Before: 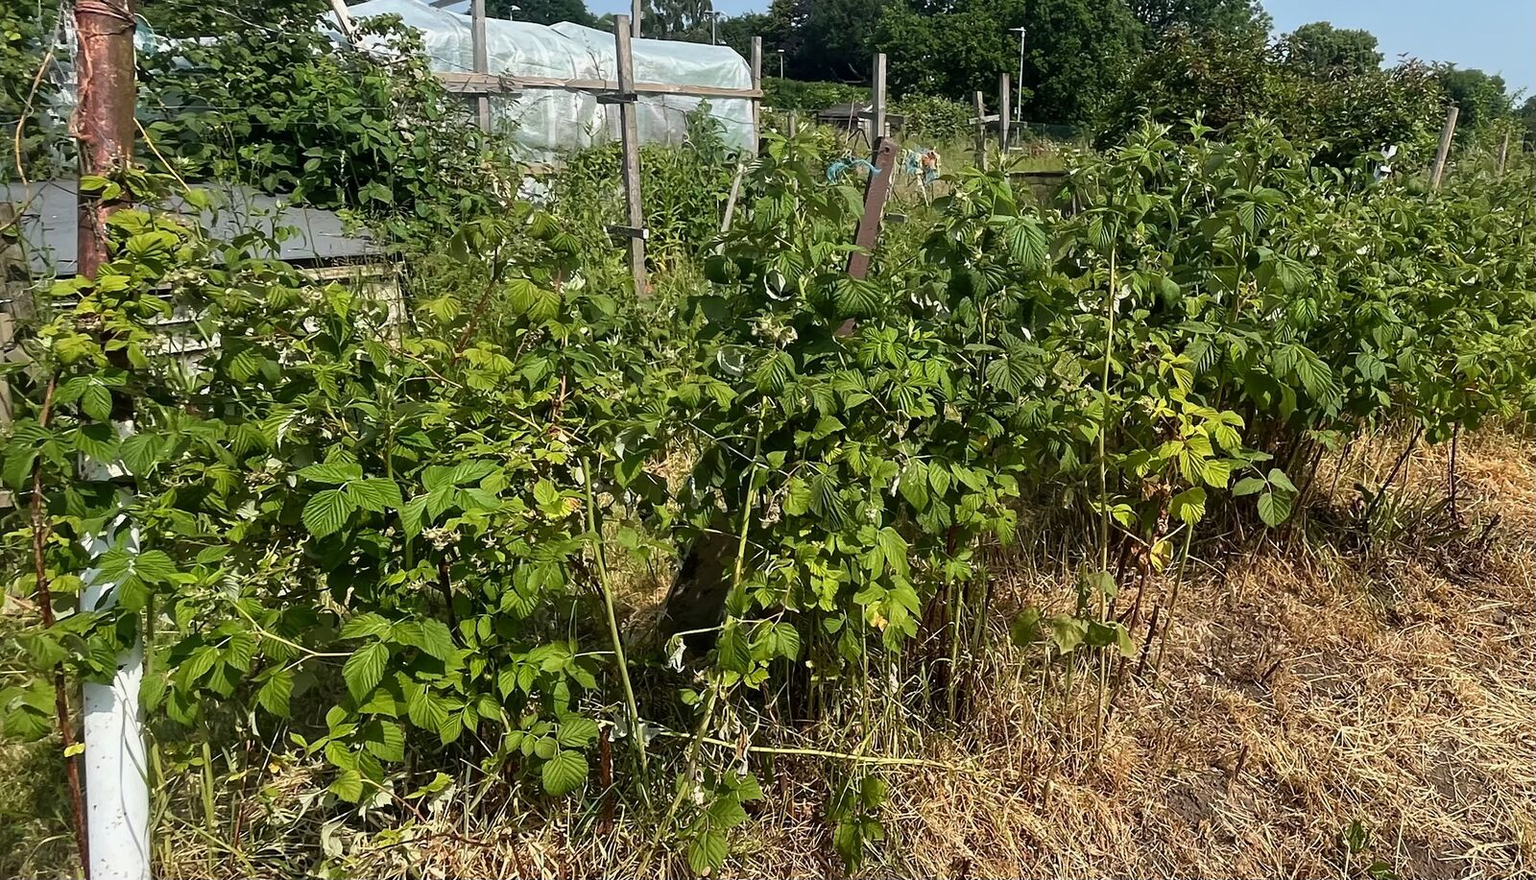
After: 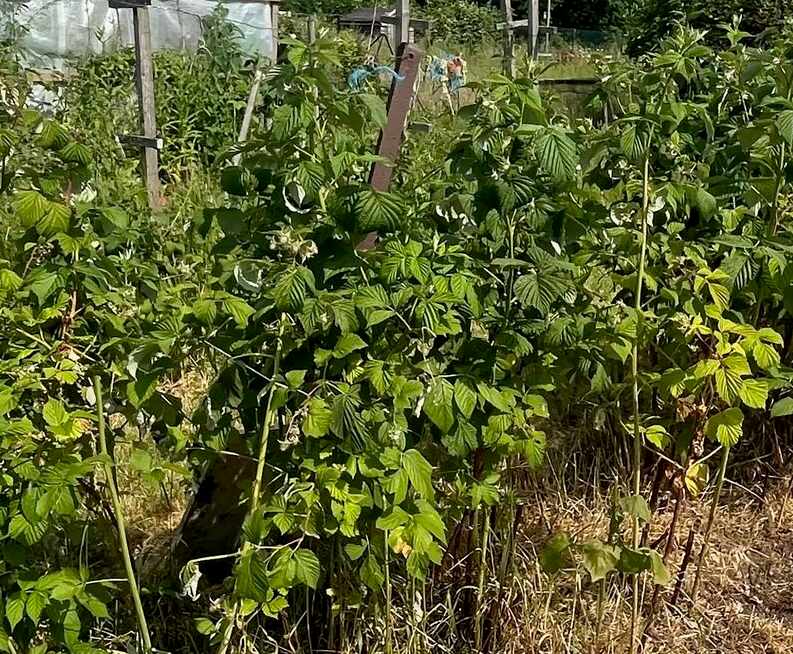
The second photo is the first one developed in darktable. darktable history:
crop: left 32.075%, top 10.976%, right 18.355%, bottom 17.596%
tone equalizer: on, module defaults
